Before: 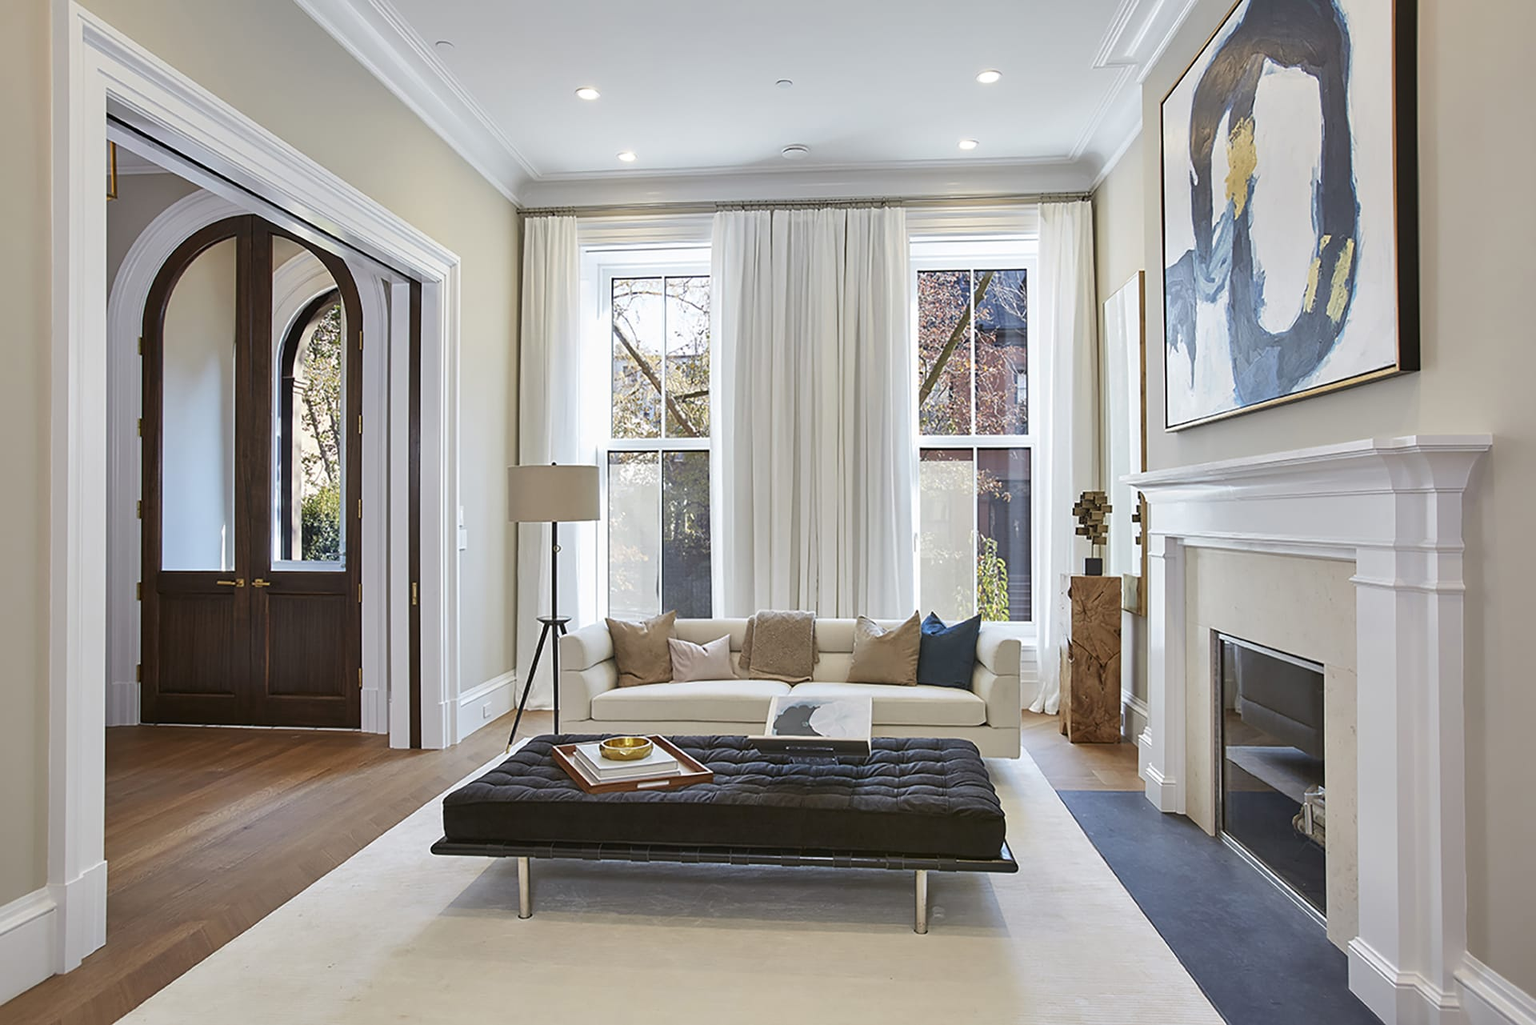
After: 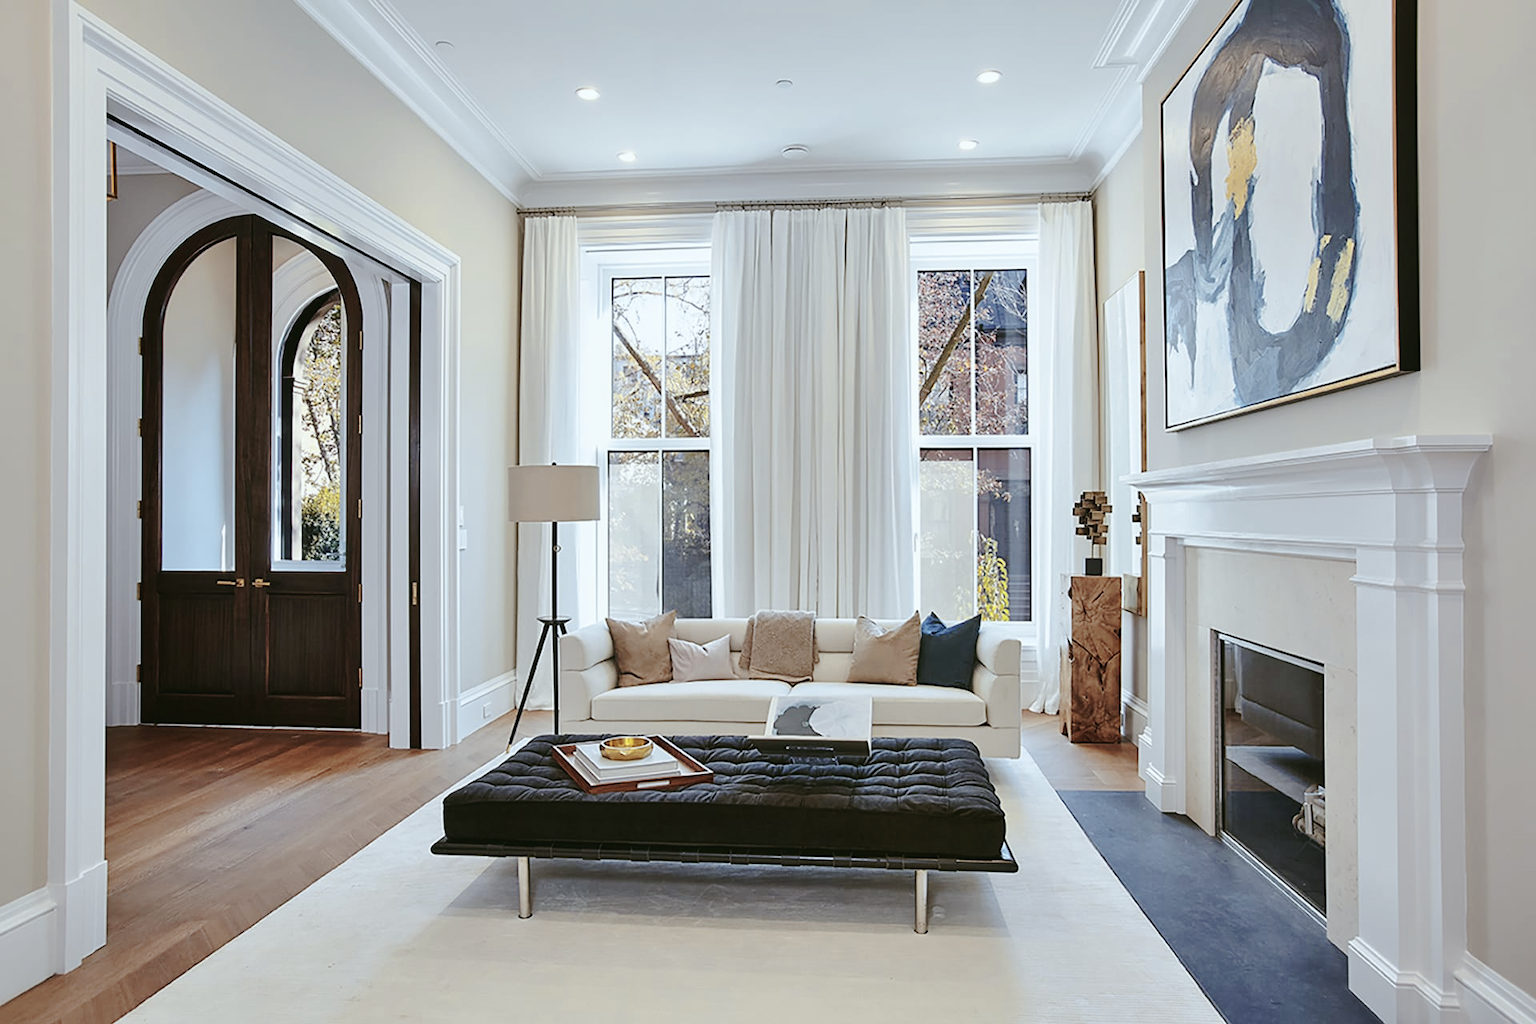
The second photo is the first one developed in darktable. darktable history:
tone curve: curves: ch0 [(0, 0) (0.003, 0.026) (0.011, 0.025) (0.025, 0.022) (0.044, 0.022) (0.069, 0.028) (0.1, 0.041) (0.136, 0.062) (0.177, 0.103) (0.224, 0.167) (0.277, 0.242) (0.335, 0.343) (0.399, 0.452) (0.468, 0.539) (0.543, 0.614) (0.623, 0.683) (0.709, 0.749) (0.801, 0.827) (0.898, 0.918) (1, 1)], preserve colors none
color look up table: target L [95.96, 93.66, 92.68, 94.19, 92.25, 77.95, 70.13, 70.73, 67.74, 54.73, 49.91, 12.57, 200.18, 85.93, 74.48, 77, 72.94, 62.02, 54.99, 53.82, 43.66, 35.16, 30.74, 13.75, 14.81, 6.376, 82.62, 67.51, 68.1, 48.27, 54.09, 53.24, 52.3, 33.05, 49.12, 15.8, 34.44, 29.78, 17.54, 12.57, 13.17, 3.767, 91.86, 76.59, 76.82, 57.11, 57.13, 40.66, 38.11], target a [-16.3, -12.72, -19.73, -12.94, -21.84, -28.38, -3.297, -8.718, -27.92, -24.31, -10.85, -10.46, 0, 3.955, 27.32, 10.33, 31.36, 53.46, 72.64, 72.25, 17.42, 41.55, 22.88, 26.9, 6.16, -8.443, 2.177, 42.97, 35.09, 17.22, 17, 79.45, 79.76, 5.895, 72.92, 31.08, 40.94, 6.002, 26.7, 31.01, 18.64, 30.27, -19.76, -20.84, -22.11, -7.52, -19.52, -8.928, -6.73], target b [72.86, -2.862, 65.97, 71.65, 66.75, 7.325, 5.091, 44.29, 47.45, 30.2, 28.4, 10.84, 0, 18.73, 18.29, 59.76, 62.32, 19.17, 39.67, 28.36, 26.11, 34.08, 5.33, 23.48, 13.64, 10.39, -8.195, -11.11, -1.51, -29.95, -6.49, 23.99, 23.37, -43.22, 30.43, -38.57, 10.08, -7.322, -40.35, -36.83, -30.99, -26.41, -4.821, -21.08, -18.08, -32.33, -26.15, -4.608, -26.73], num patches 49
